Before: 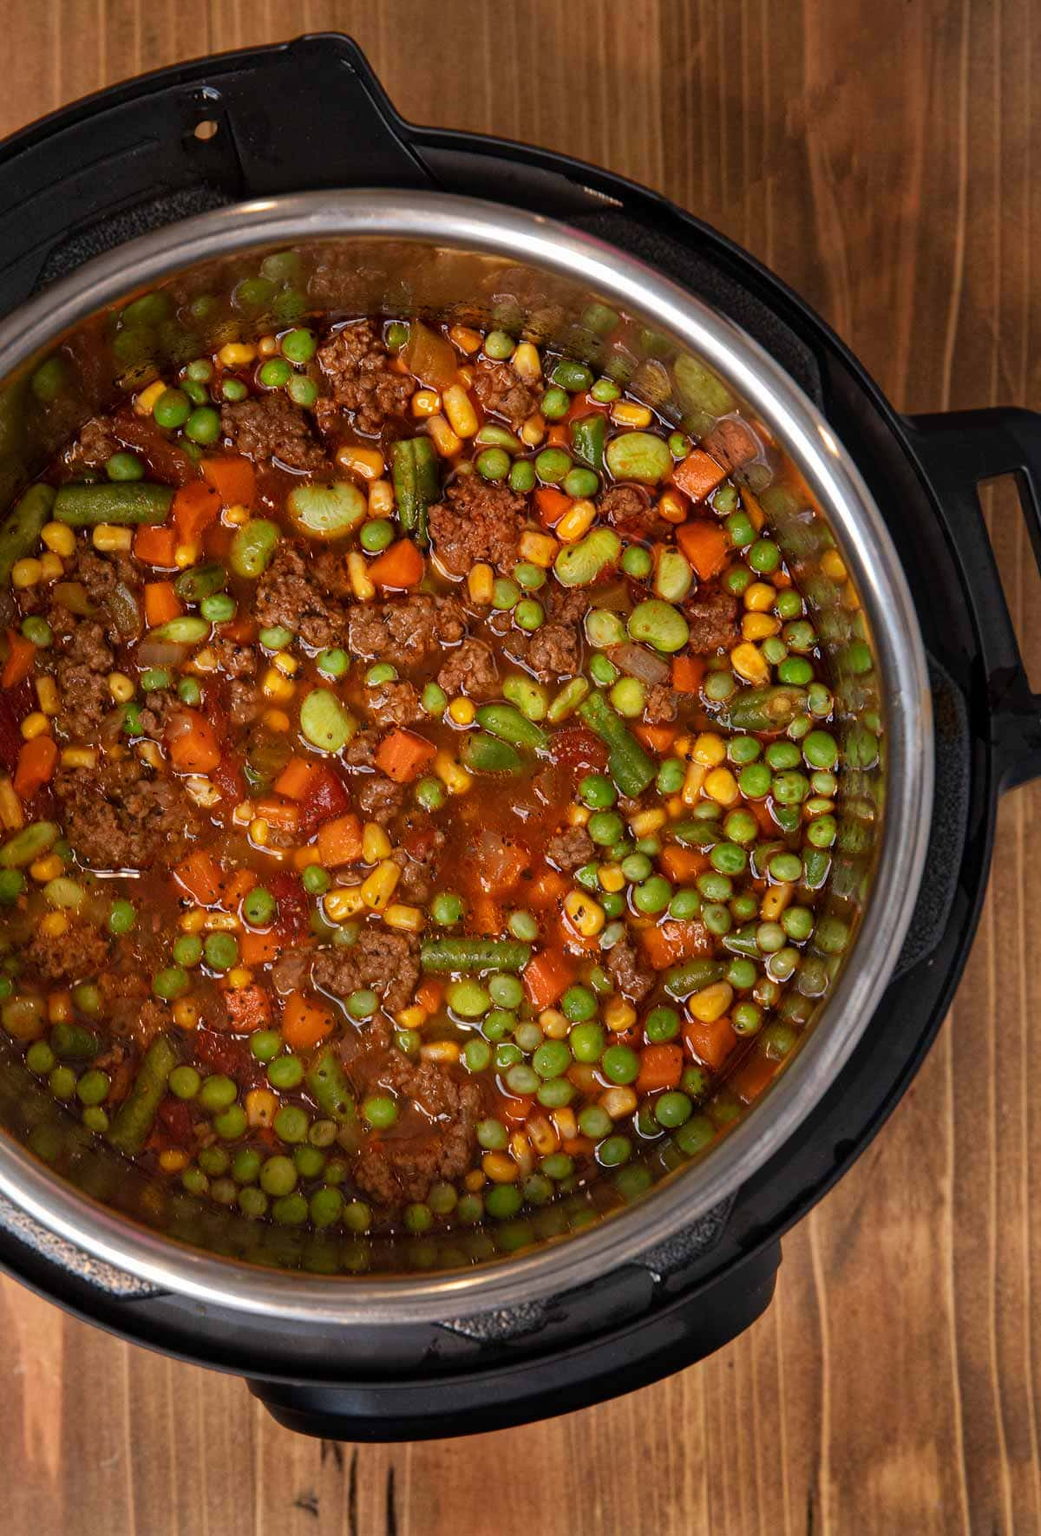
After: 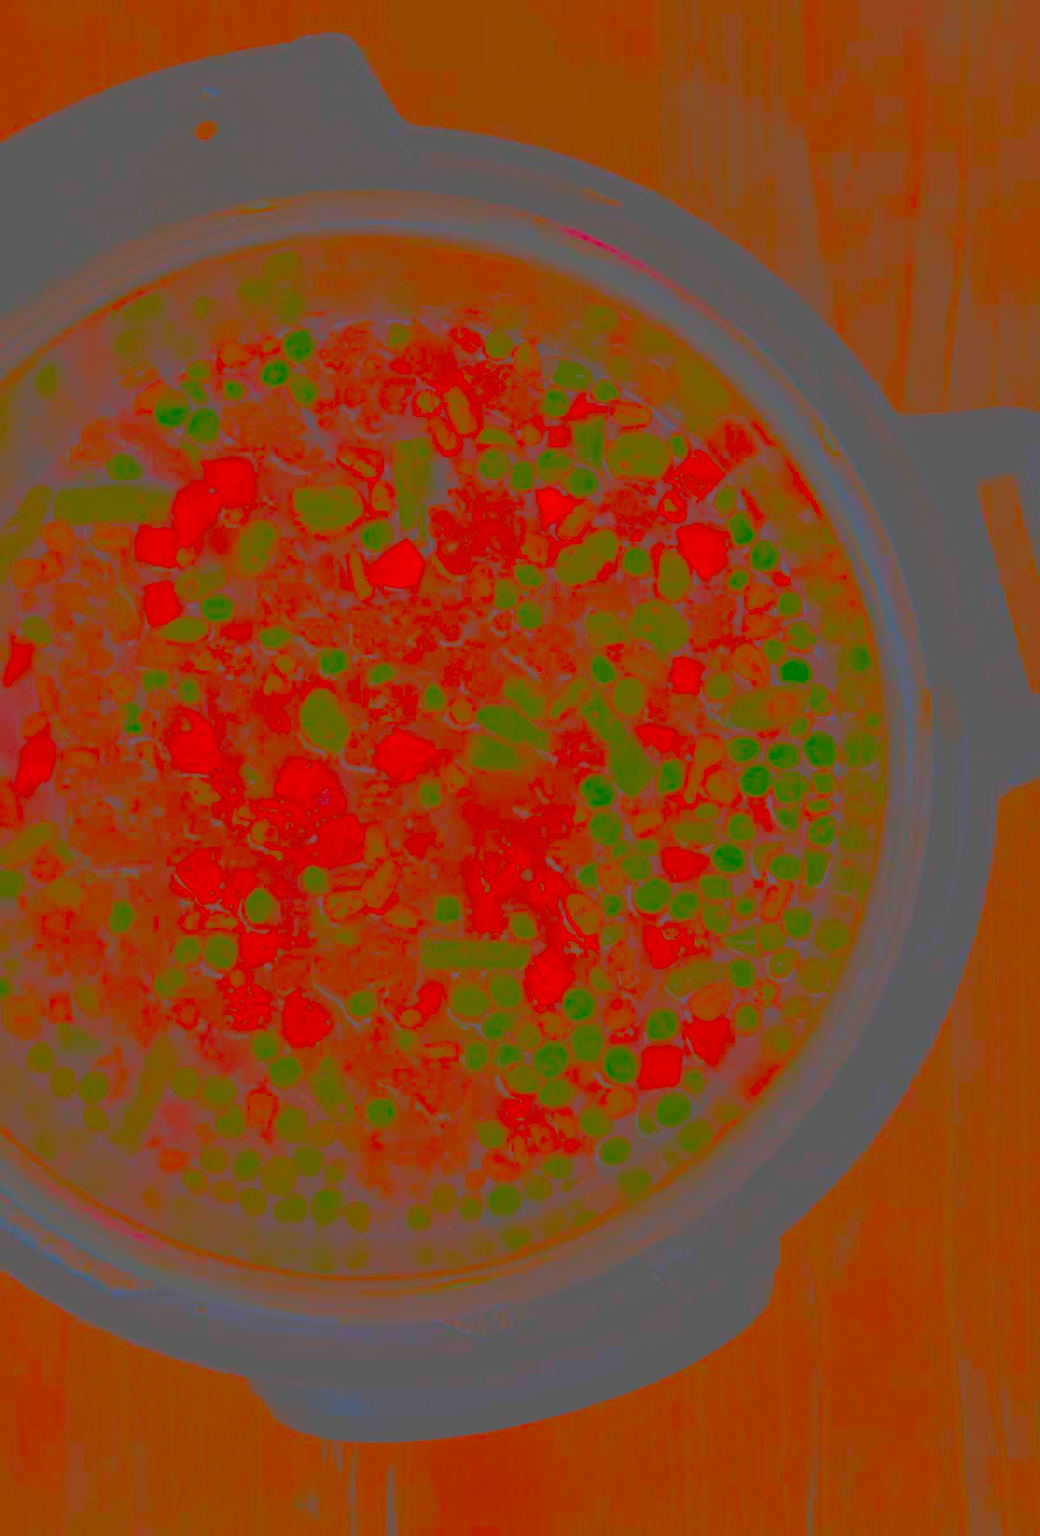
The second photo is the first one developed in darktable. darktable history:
sharpen: amount 0.202
shadows and highlights: shadows 6.78, highlights color adjustment 55.75%, soften with gaussian
base curve: curves: ch0 [(0, 0) (0.032, 0.037) (0.105, 0.228) (0.435, 0.76) (0.856, 0.983) (1, 1)]
contrast brightness saturation: contrast -0.974, brightness -0.16, saturation 0.73
exposure: exposure -0.486 EV, compensate highlight preservation false
local contrast: on, module defaults
